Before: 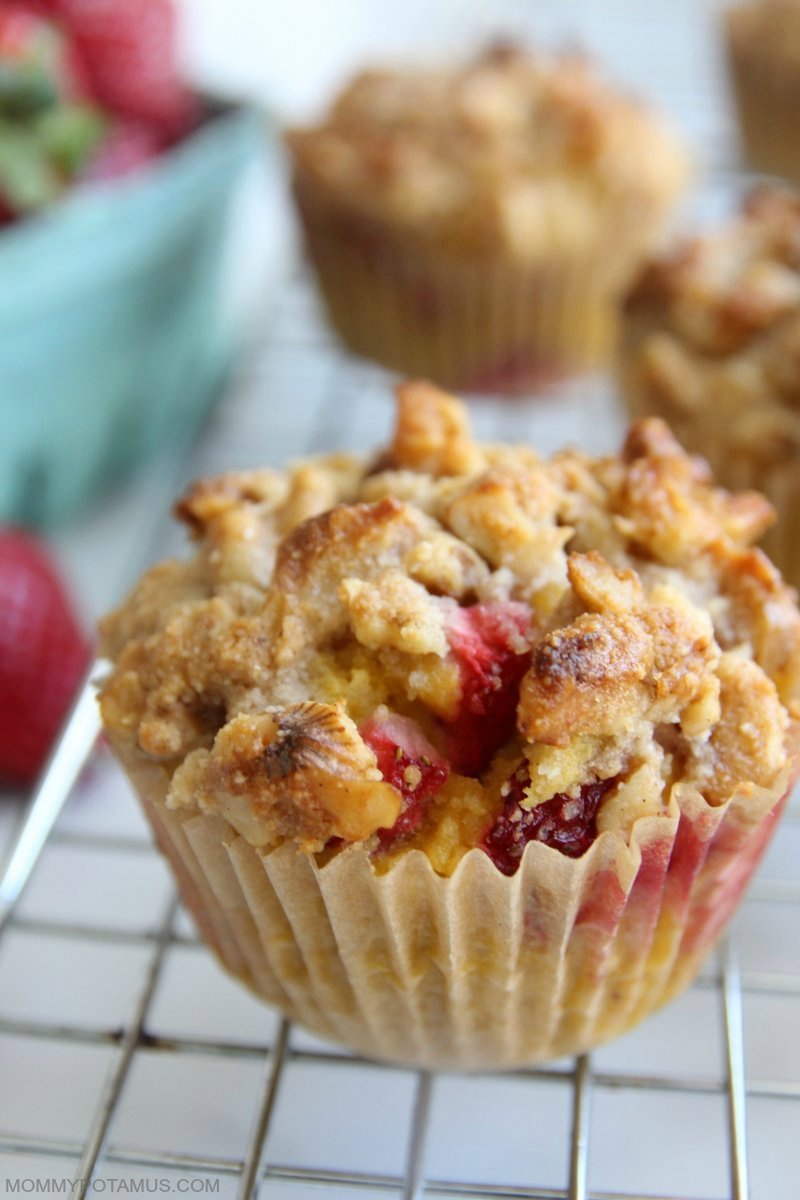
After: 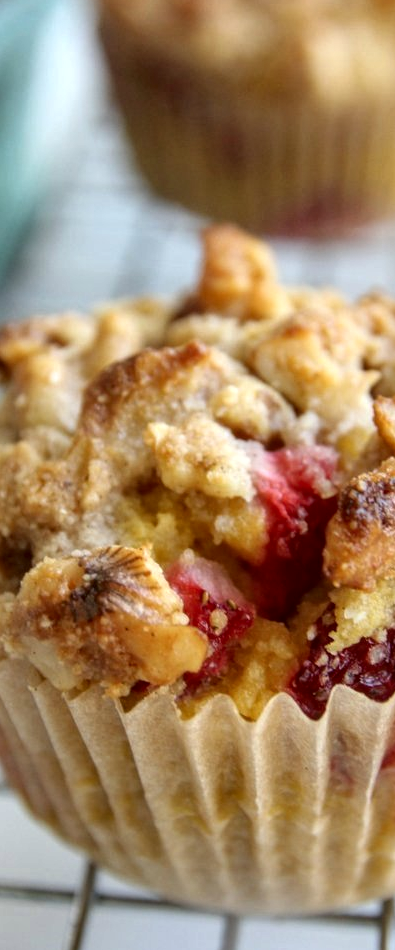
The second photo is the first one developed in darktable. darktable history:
crop and rotate: angle 0.017°, left 24.258%, top 13.043%, right 26.264%, bottom 7.716%
local contrast: highlights 62%, detail 143%, midtone range 0.428
